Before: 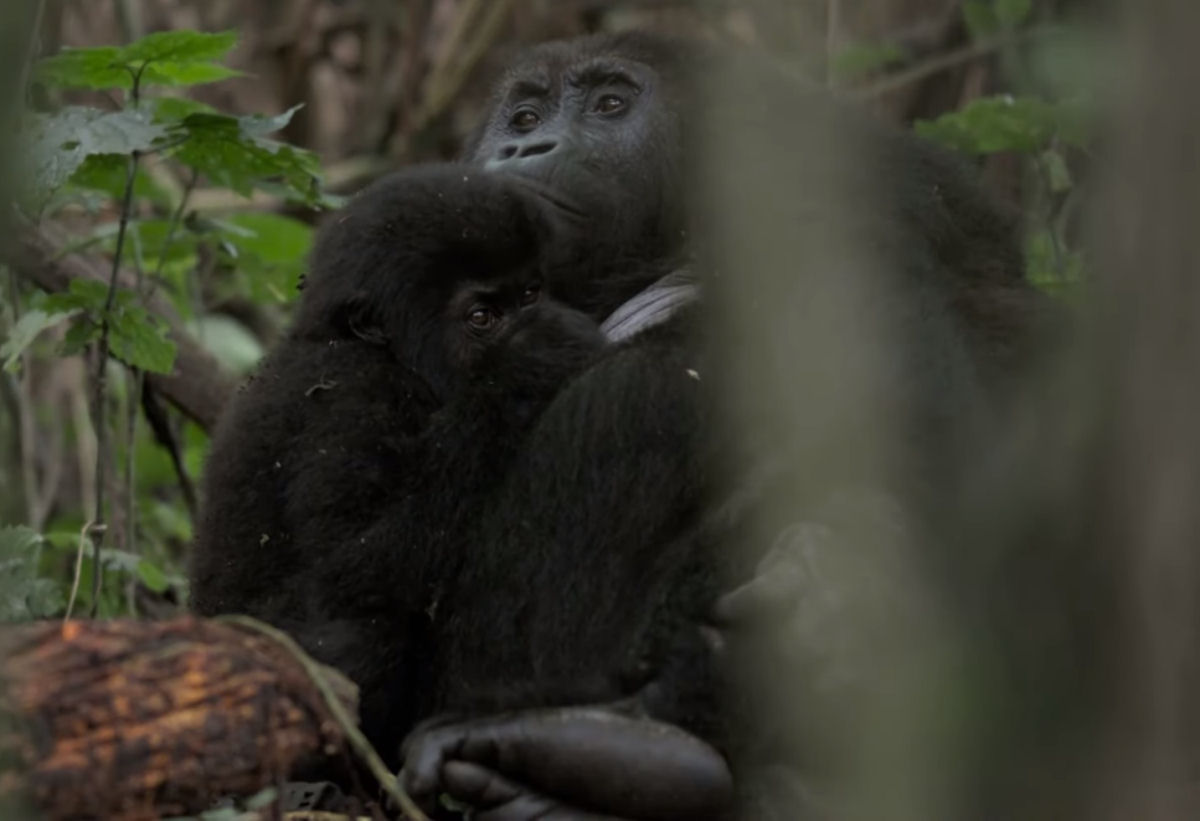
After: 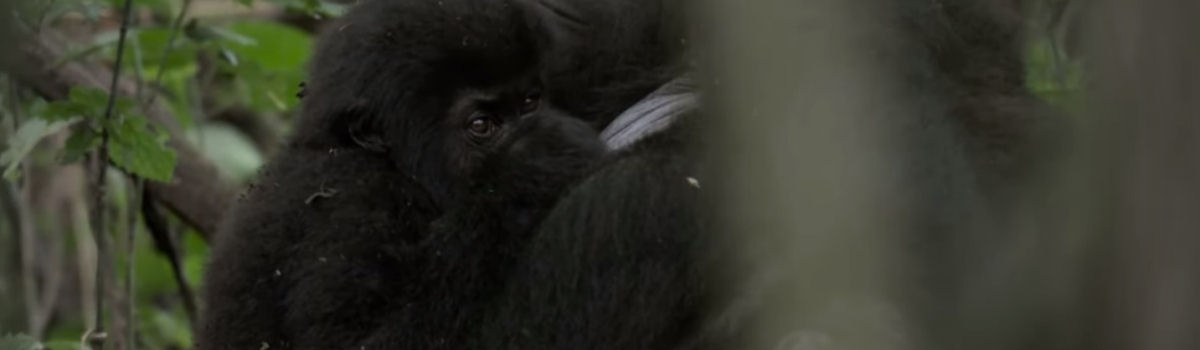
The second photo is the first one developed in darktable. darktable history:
vignetting: fall-off radius 60.89%
crop and rotate: top 23.496%, bottom 33.8%
